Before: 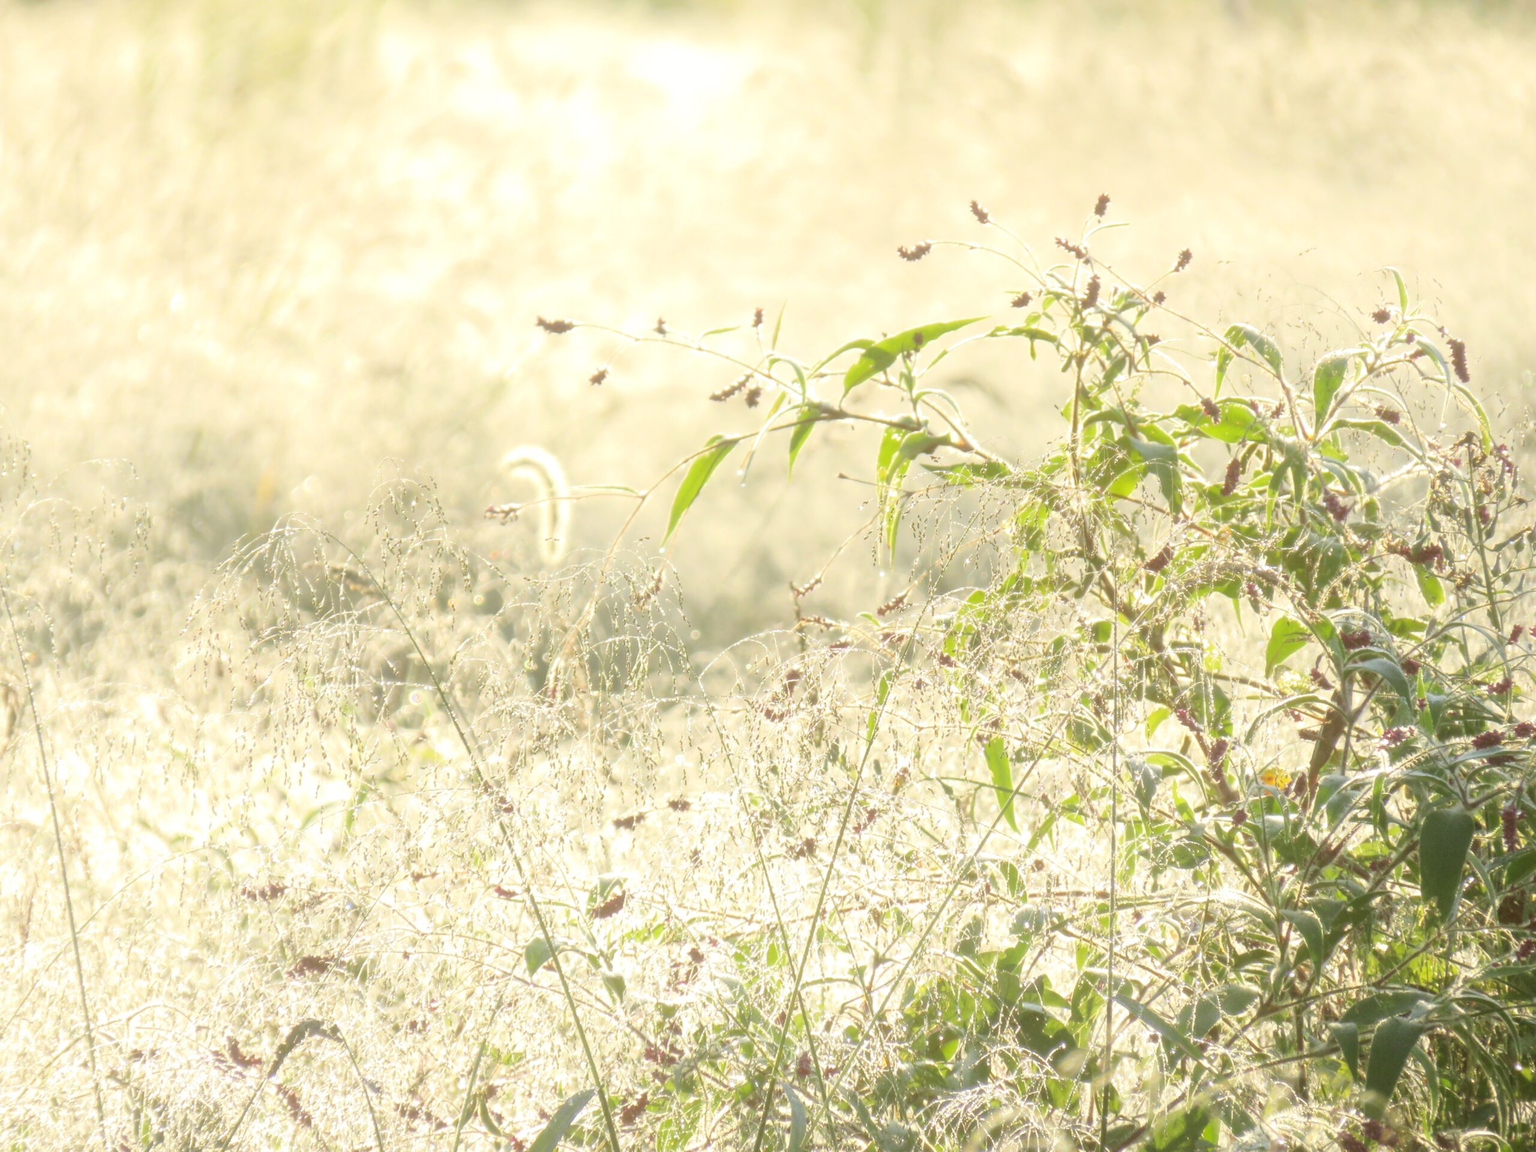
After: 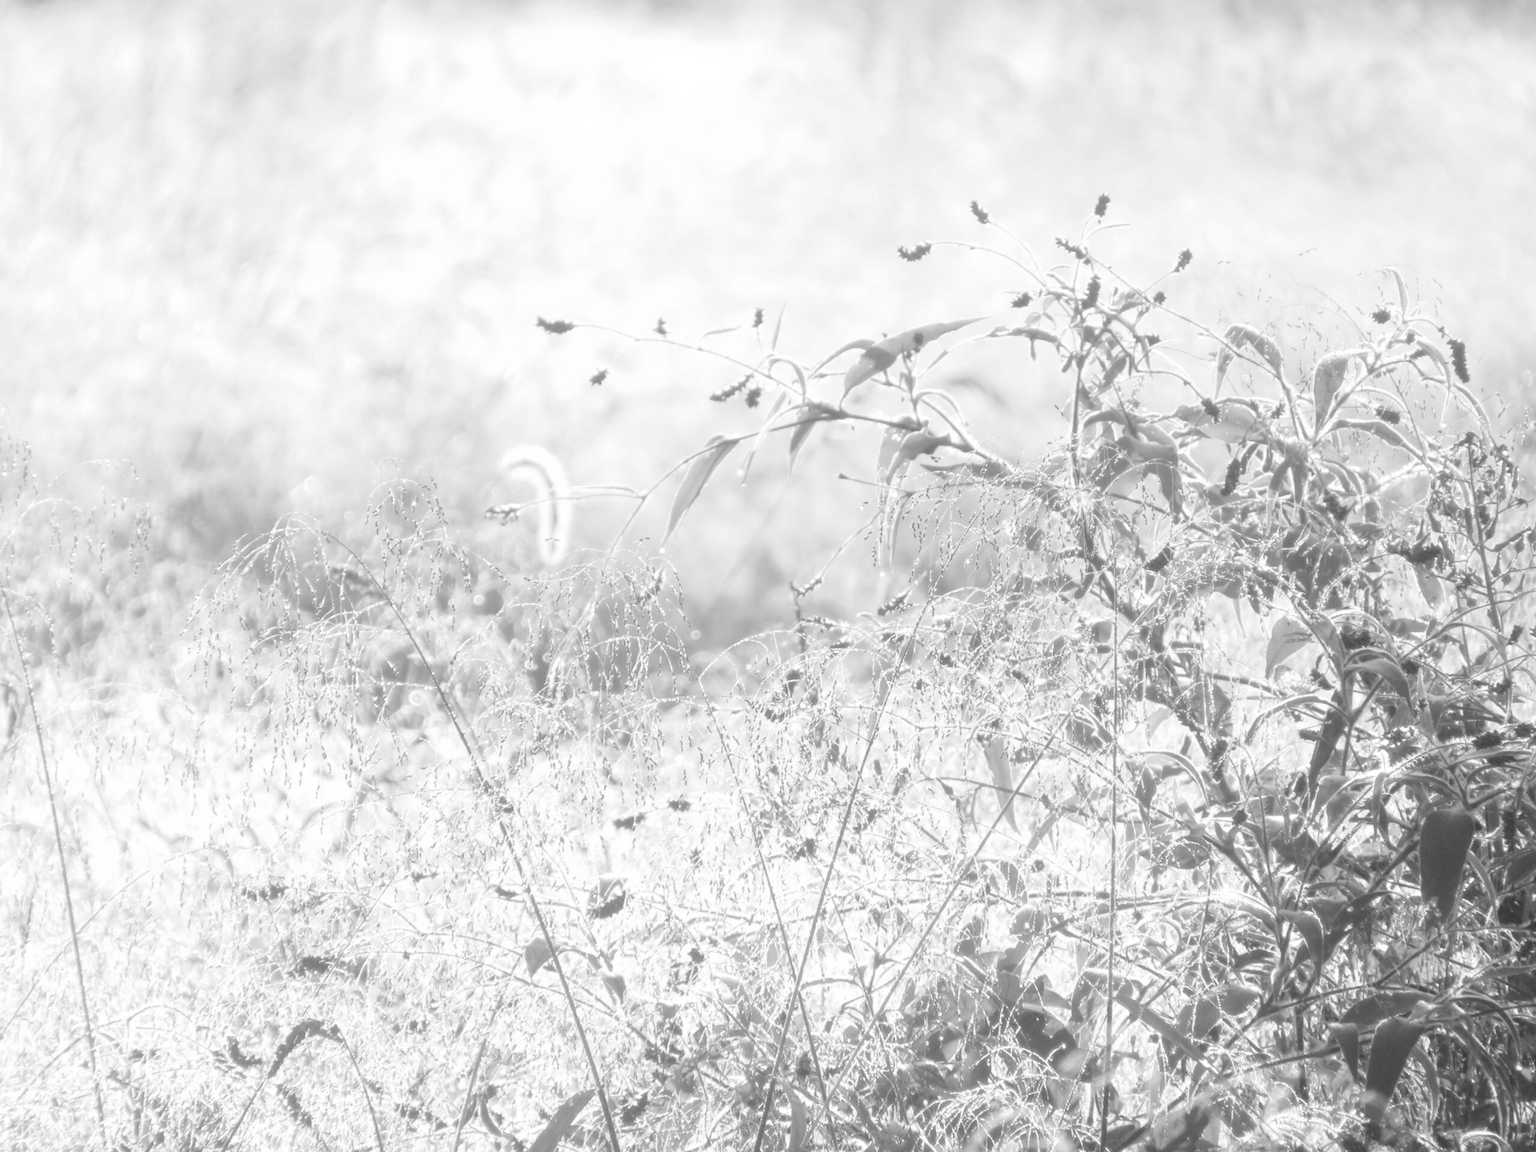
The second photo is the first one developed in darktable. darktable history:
monochrome: on, module defaults
tone equalizer: on, module defaults
